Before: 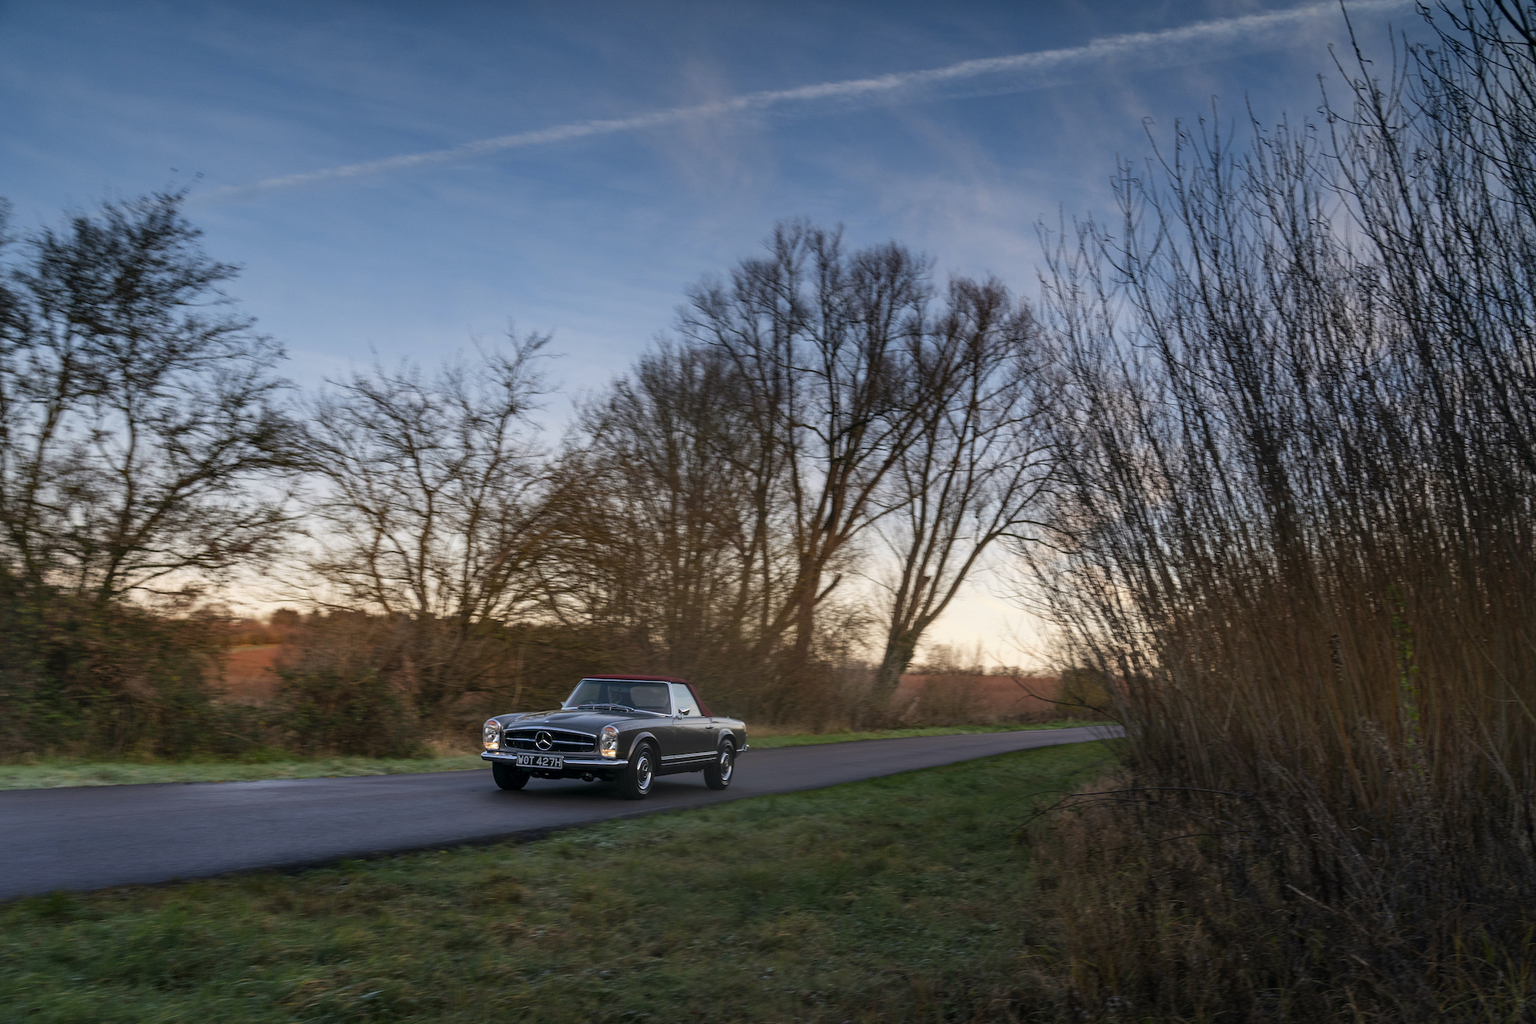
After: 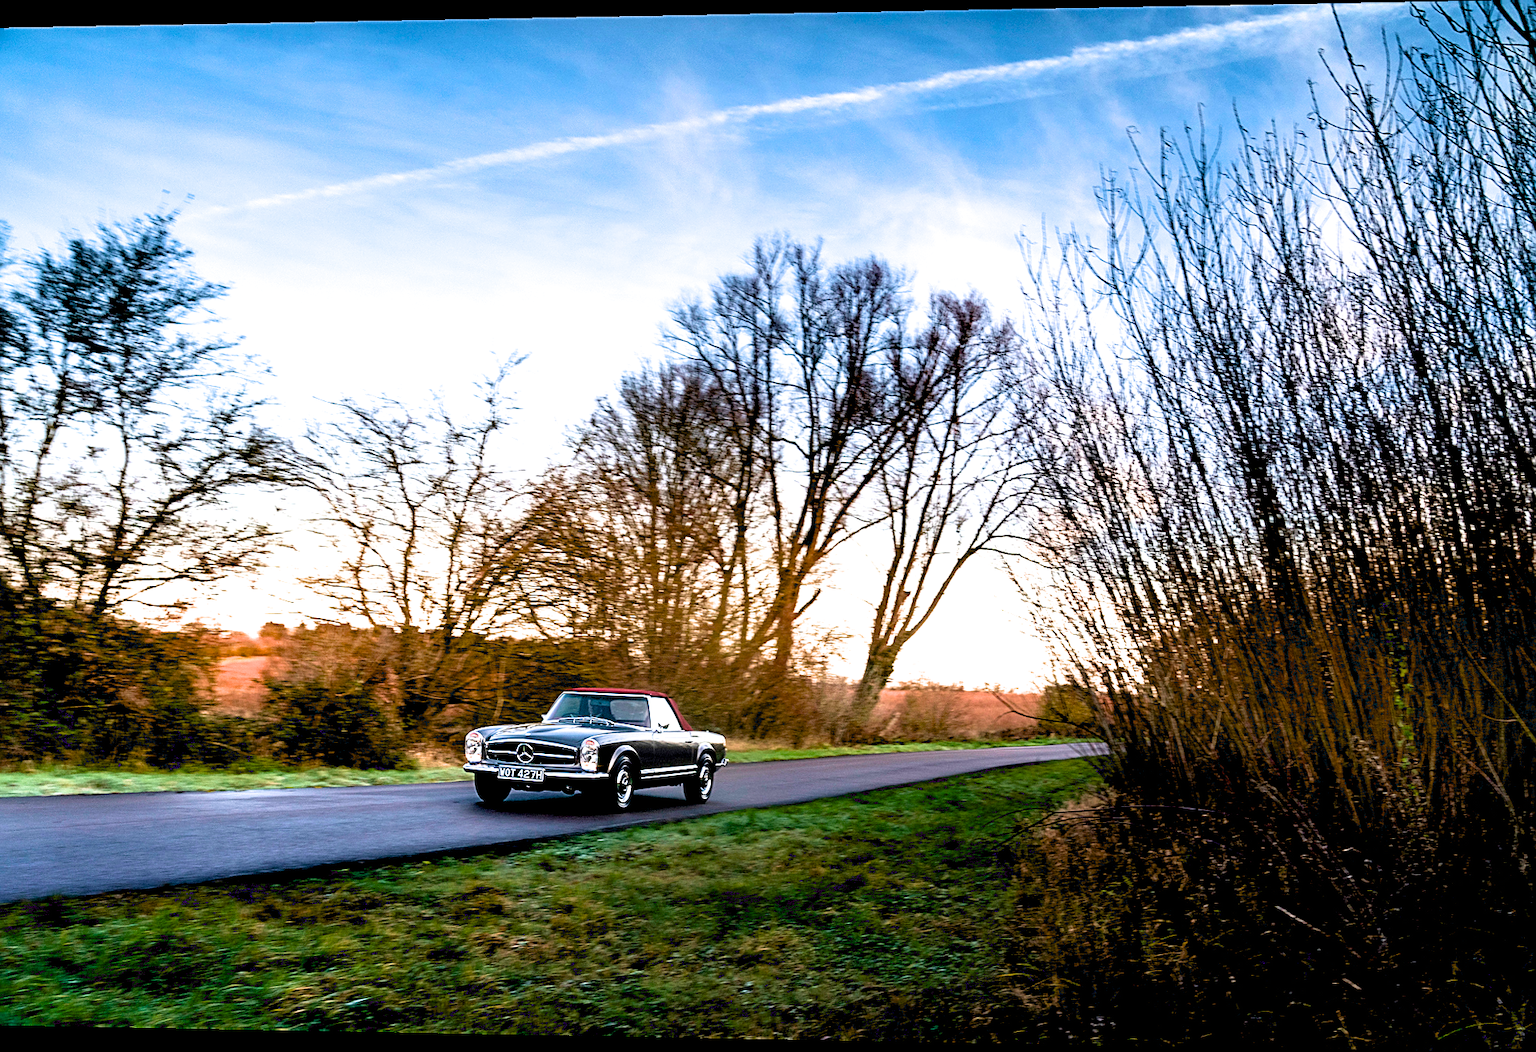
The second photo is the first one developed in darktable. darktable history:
exposure: black level correction 0.016, exposure 1.774 EV, compensate highlight preservation false
filmic rgb: white relative exposure 2.45 EV, hardness 6.33
velvia: strength 27%
sharpen: on, module defaults
rotate and perspective: lens shift (horizontal) -0.055, automatic cropping off
